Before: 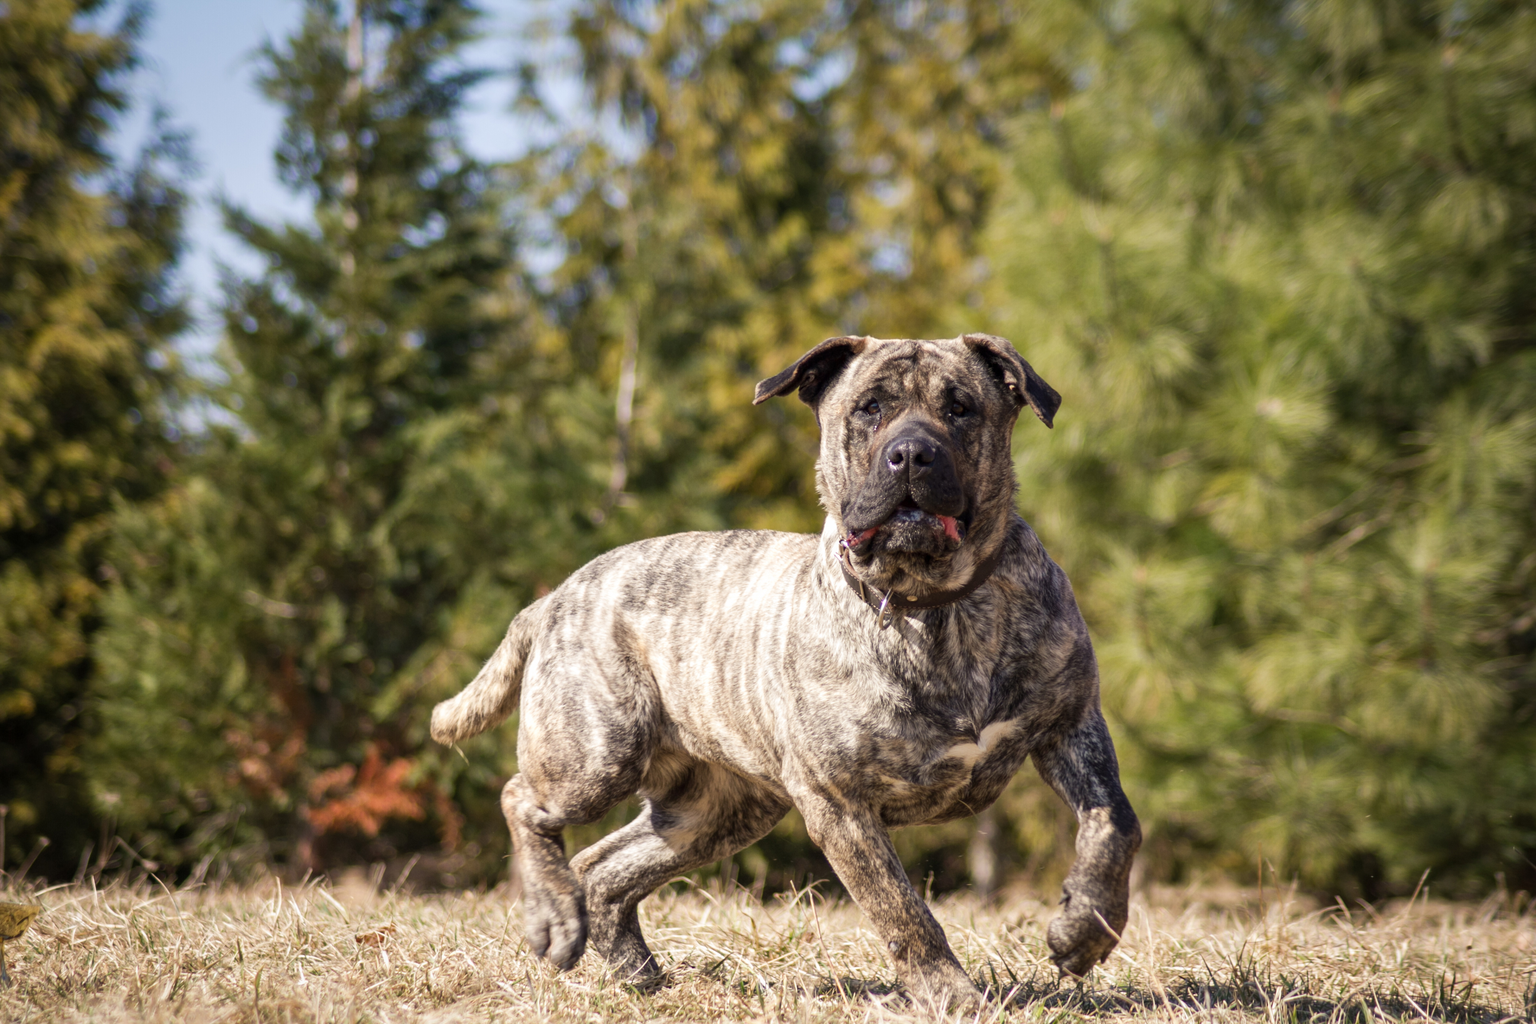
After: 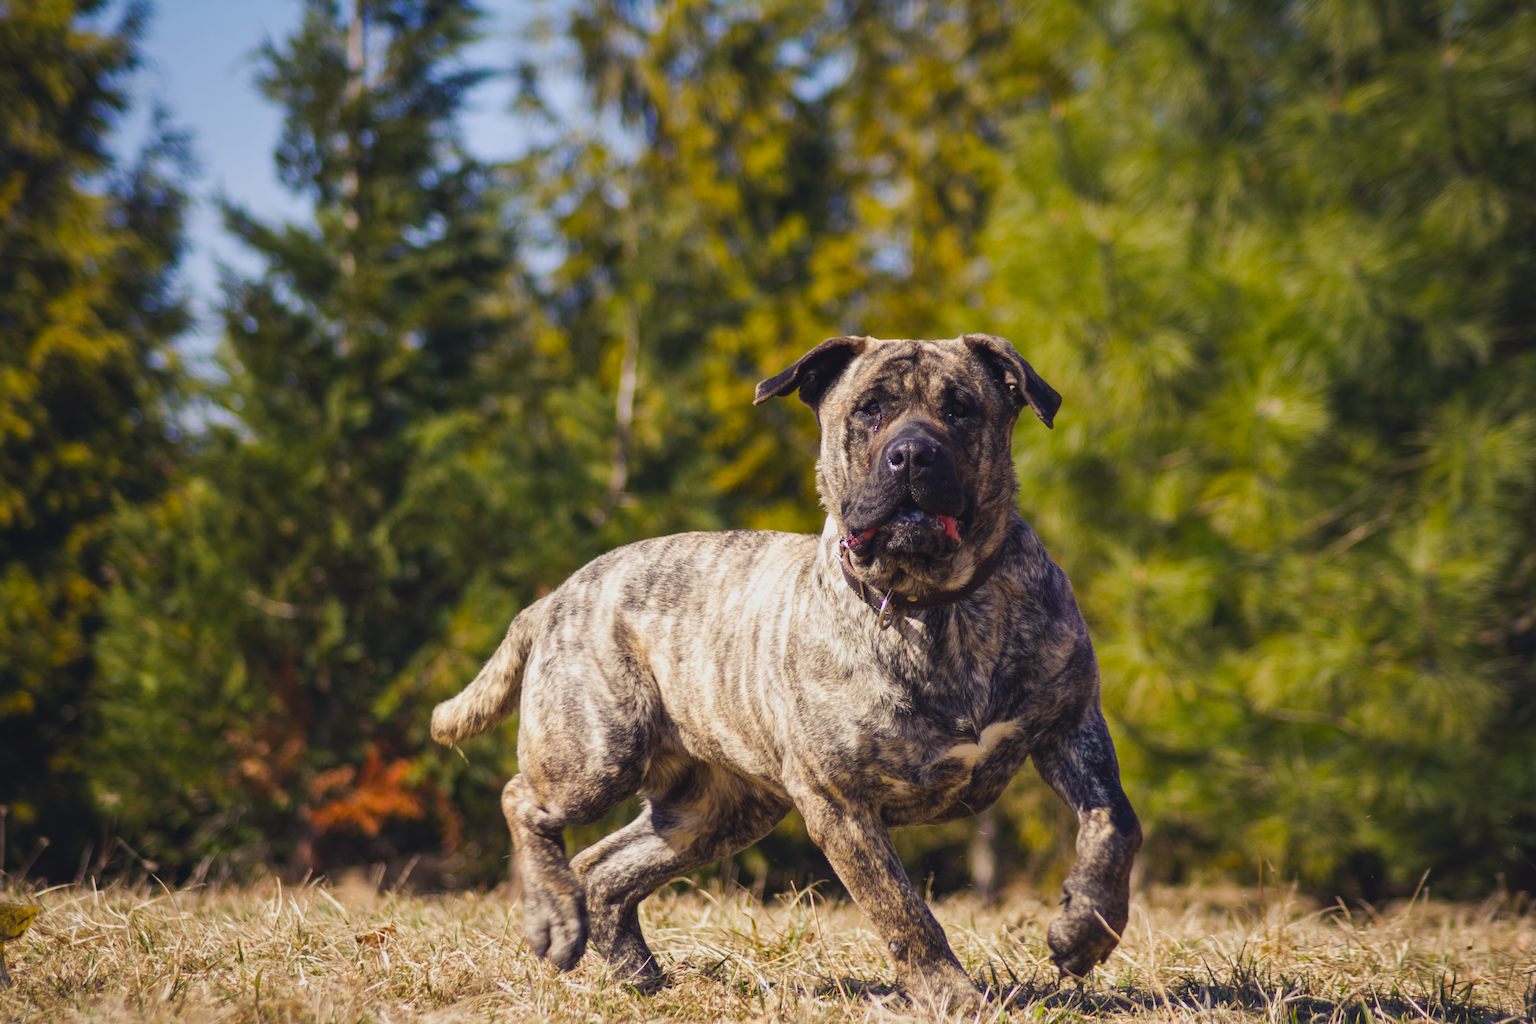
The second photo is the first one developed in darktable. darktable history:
exposure: black level correction -0.015, exposure -0.508 EV, compensate highlight preservation false
color balance rgb: shadows lift › luminance -21.666%, shadows lift › chroma 6.678%, shadows lift › hue 269.72°, perceptual saturation grading › global saturation 30.835%, global vibrance 30.321%, contrast 9.661%
